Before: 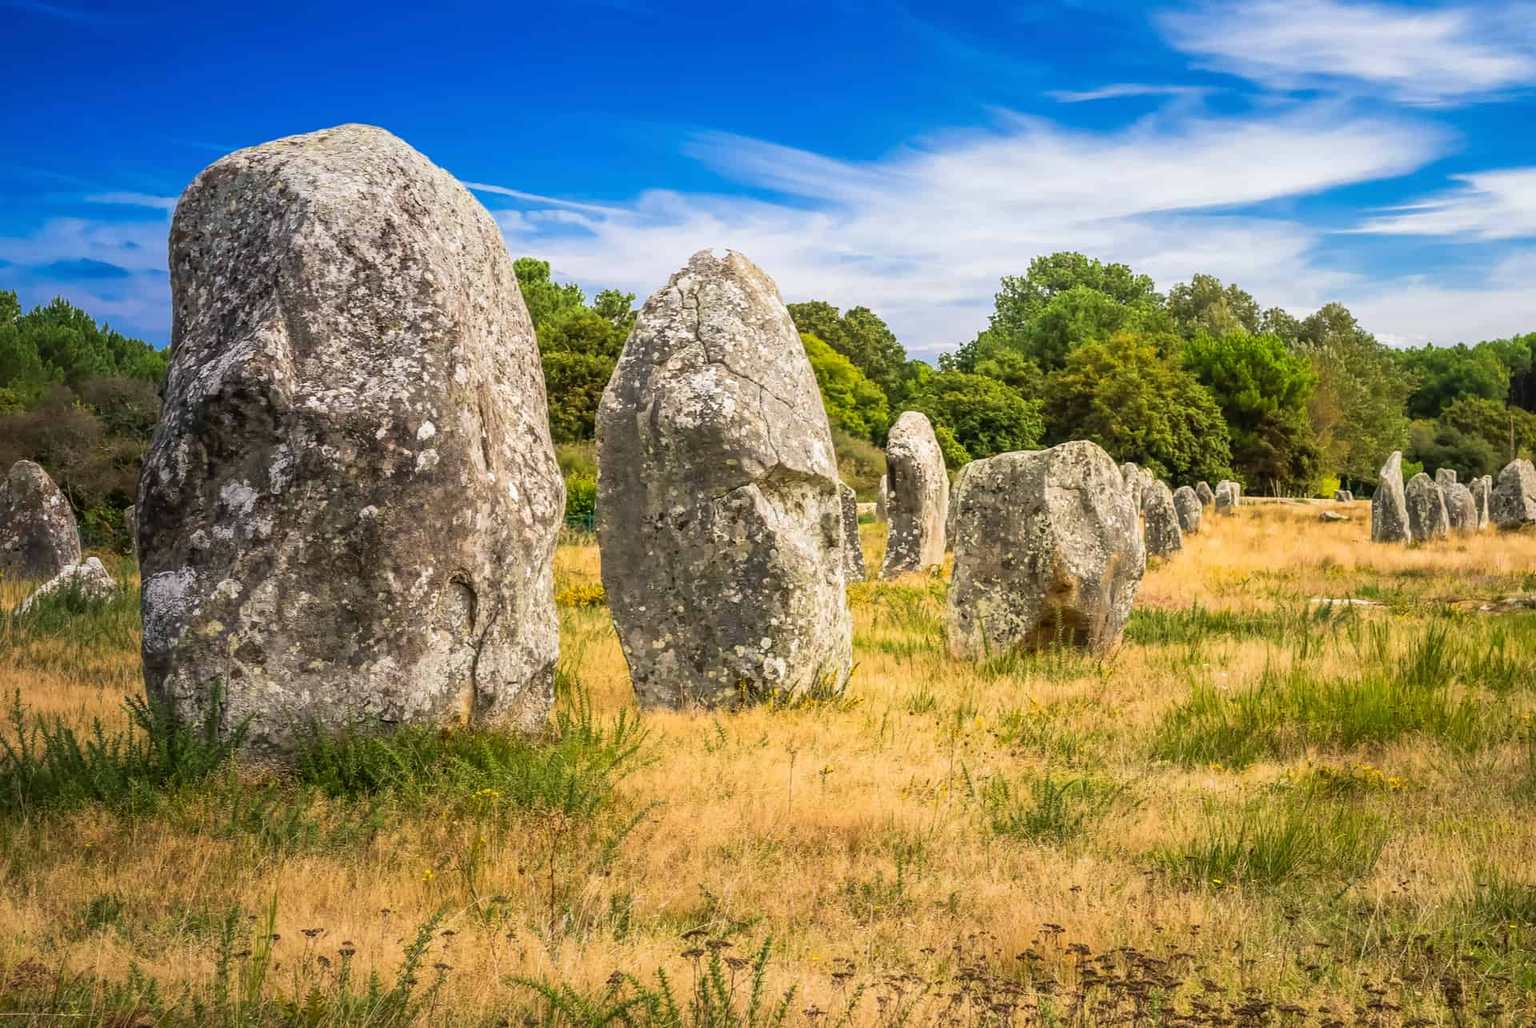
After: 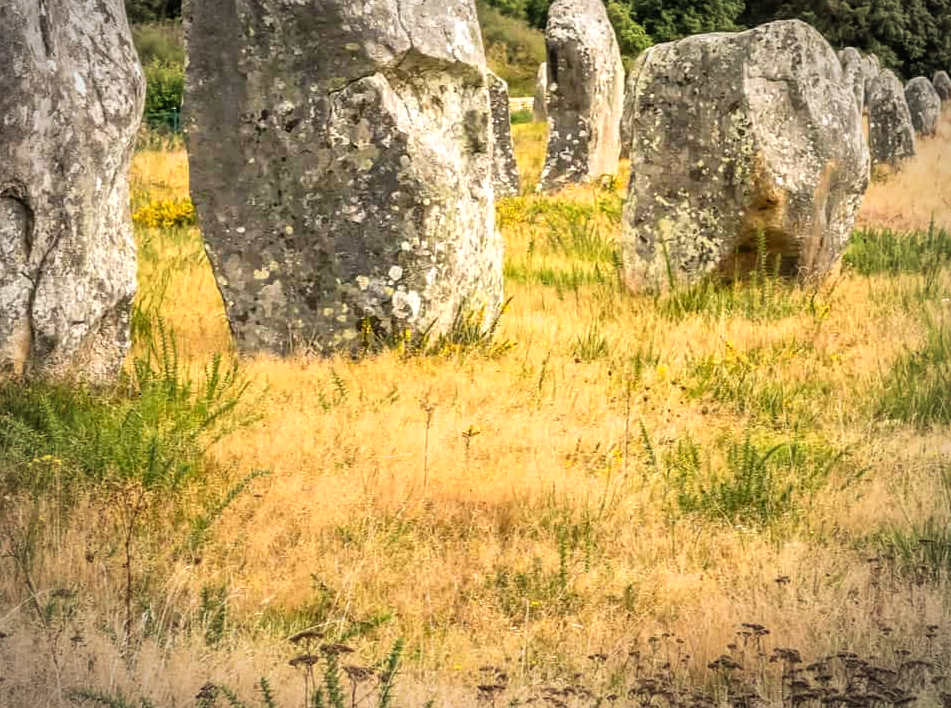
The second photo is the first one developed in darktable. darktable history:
color zones: curves: ch0 [(0.068, 0.464) (0.25, 0.5) (0.48, 0.508) (0.75, 0.536) (0.886, 0.476) (0.967, 0.456)]; ch1 [(0.066, 0.456) (0.25, 0.5) (0.616, 0.508) (0.746, 0.56) (0.934, 0.444)]
vignetting: automatic ratio true
crop: left 29.311%, top 41.392%, right 21.117%, bottom 3.474%
tone equalizer: -8 EV -0.456 EV, -7 EV -0.418 EV, -6 EV -0.301 EV, -5 EV -0.186 EV, -3 EV 0.25 EV, -2 EV 0.36 EV, -1 EV 0.382 EV, +0 EV 0.397 EV
